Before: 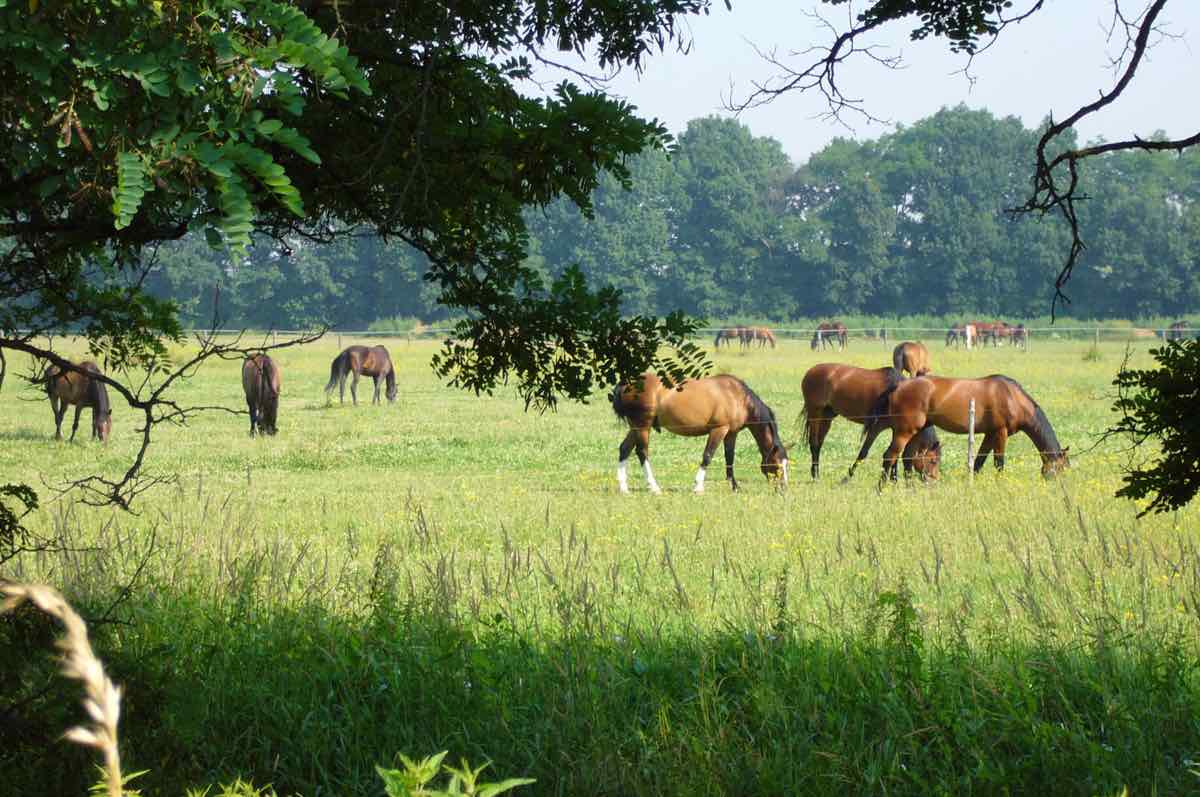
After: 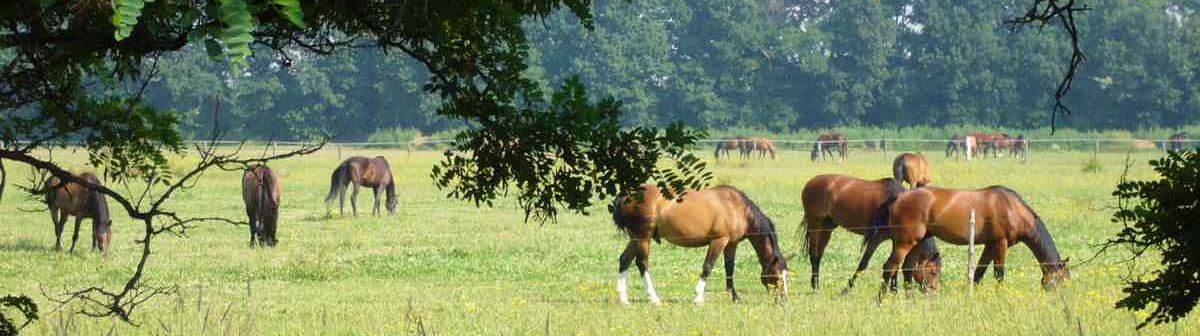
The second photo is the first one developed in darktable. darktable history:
crop and rotate: top 23.827%, bottom 33.917%
